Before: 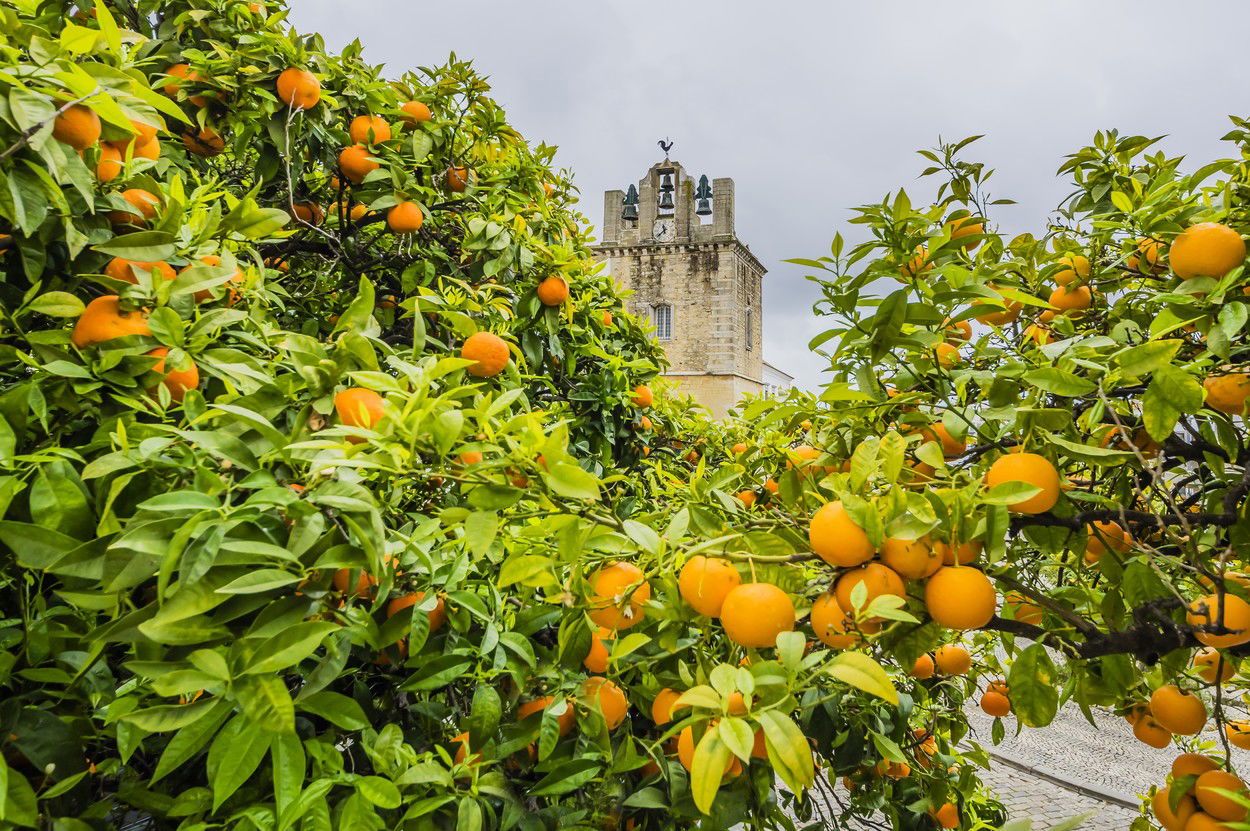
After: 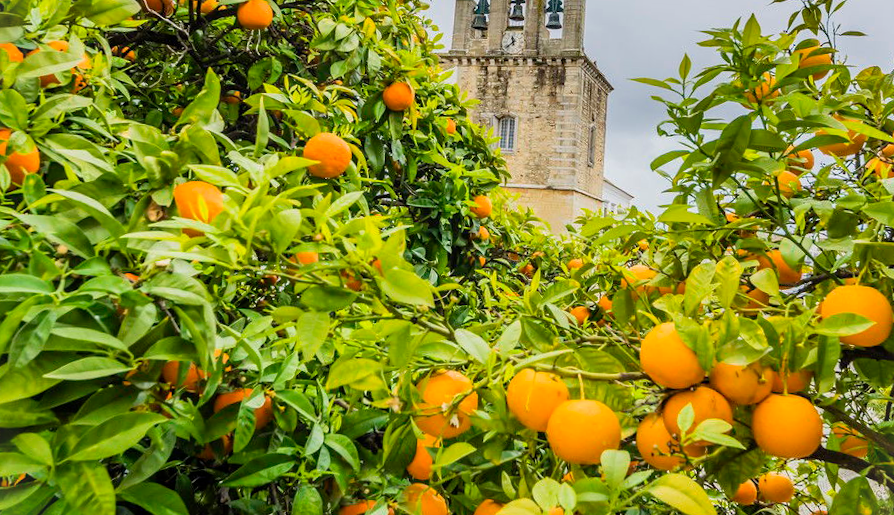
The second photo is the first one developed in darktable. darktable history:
crop and rotate: angle -3.37°, left 9.79%, top 20.73%, right 12.42%, bottom 11.82%
color zones: curves: ch0 [(0, 0.5) (0.143, 0.5) (0.286, 0.5) (0.429, 0.5) (0.571, 0.5) (0.714, 0.476) (0.857, 0.5) (1, 0.5)]; ch2 [(0, 0.5) (0.143, 0.5) (0.286, 0.5) (0.429, 0.5) (0.571, 0.5) (0.714, 0.487) (0.857, 0.5) (1, 0.5)]
vignetting: fall-off start 100%, brightness 0.05, saturation 0
